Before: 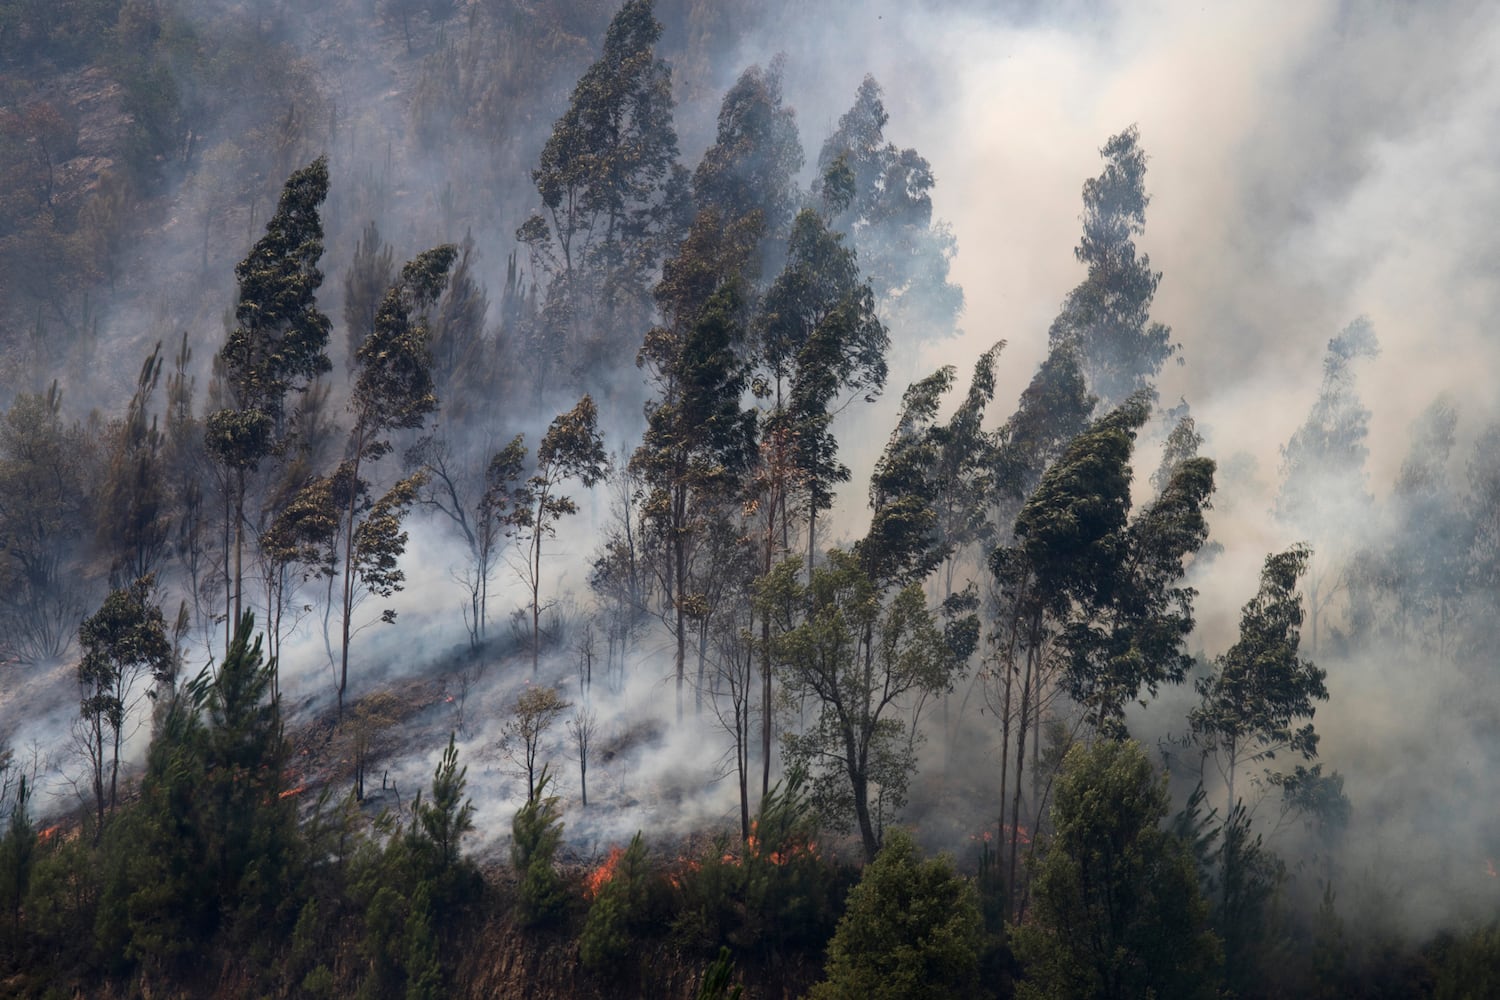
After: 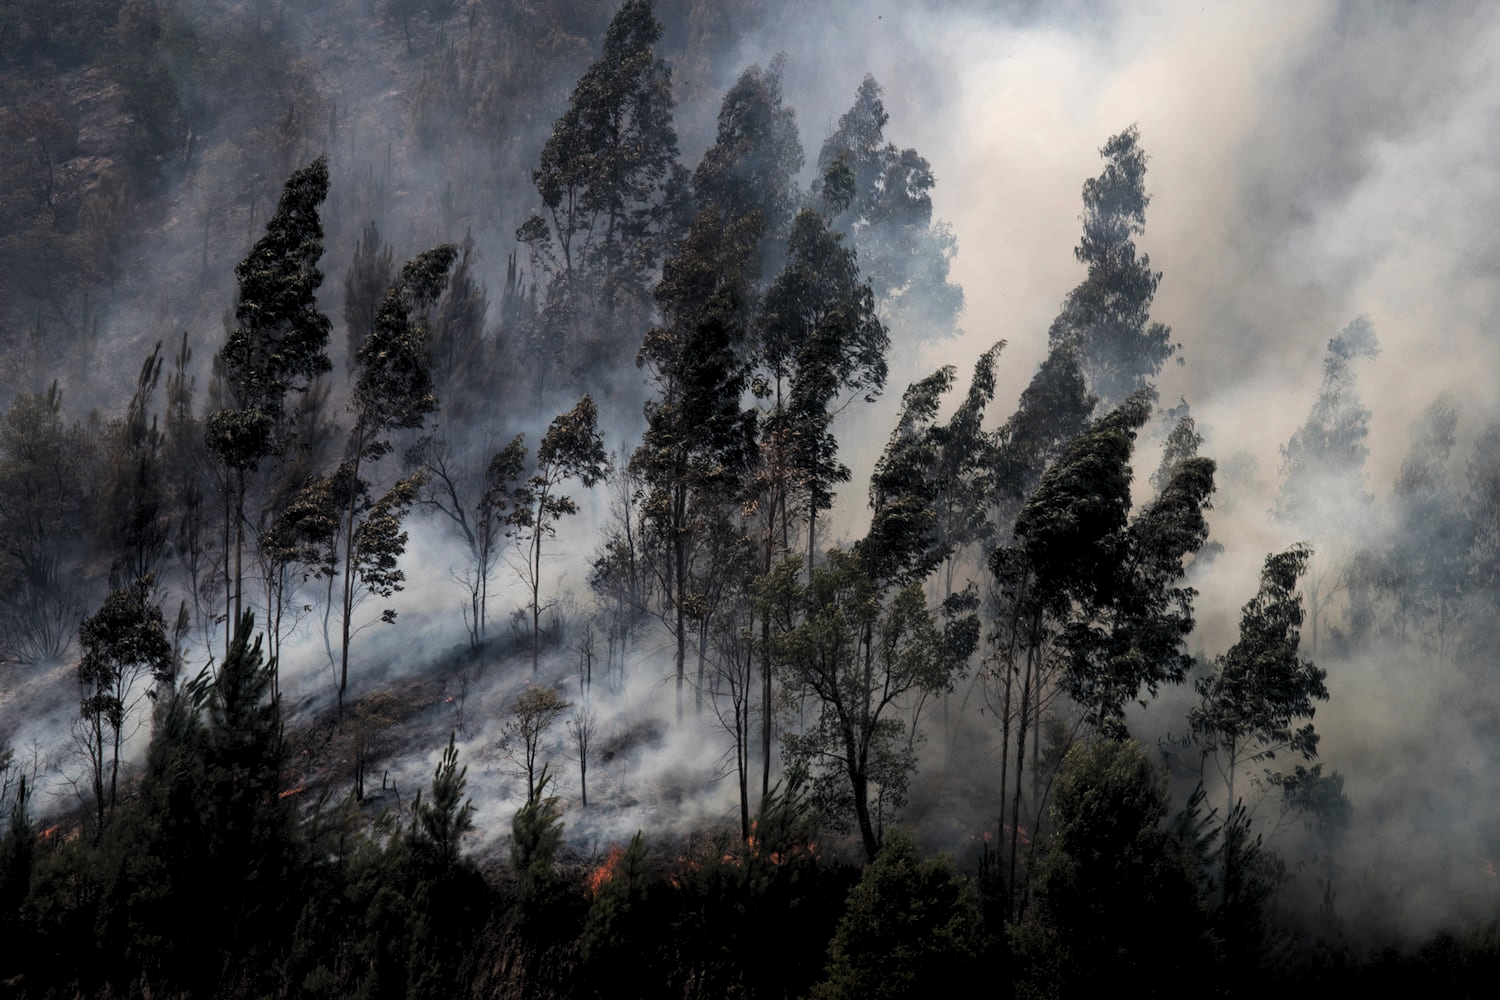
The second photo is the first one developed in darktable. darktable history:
levels: black 8.53%, levels [0.116, 0.574, 1]
